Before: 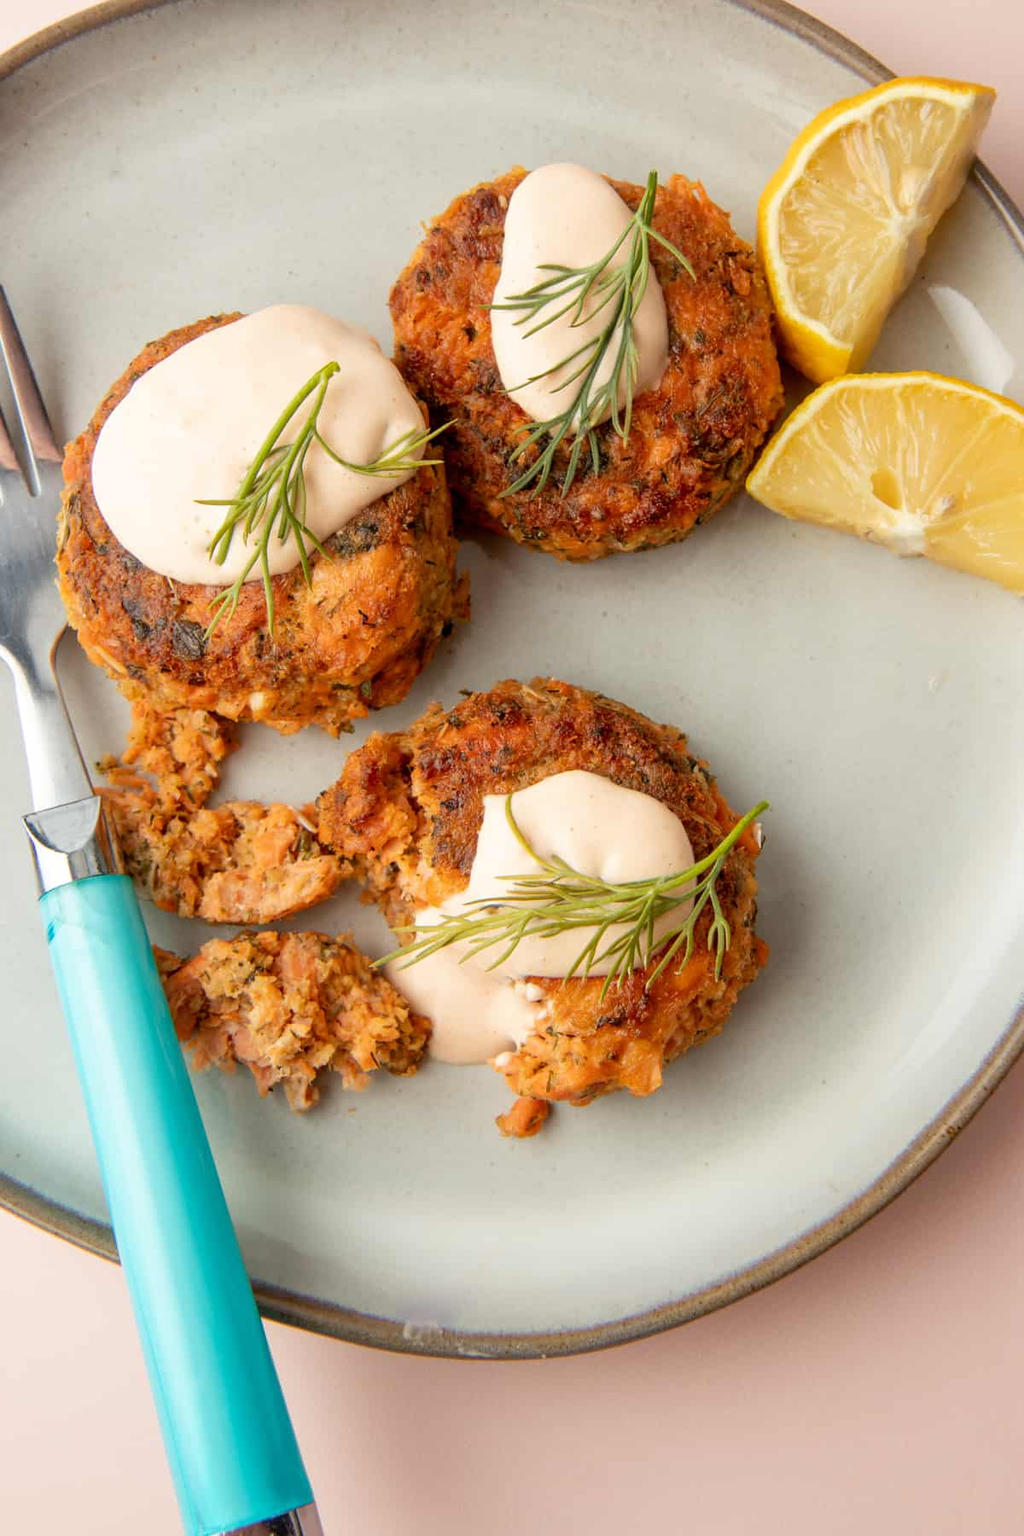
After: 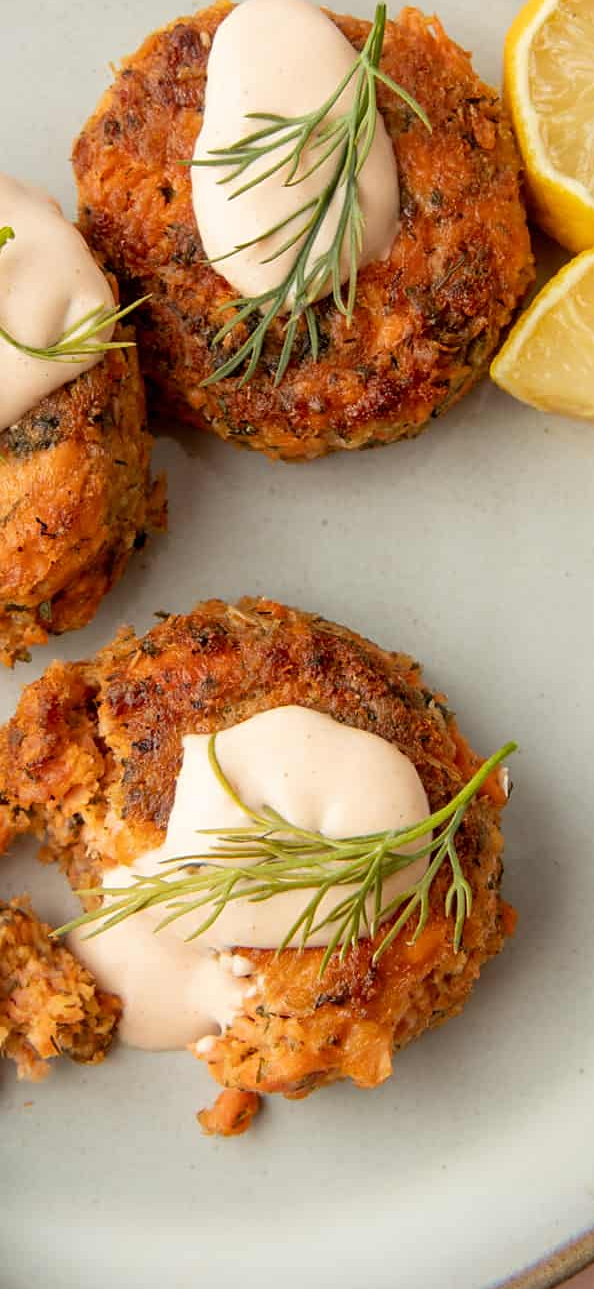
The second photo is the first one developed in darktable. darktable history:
sharpen: amount 0.216
crop: left 32.001%, top 10.963%, right 18.441%, bottom 17.41%
